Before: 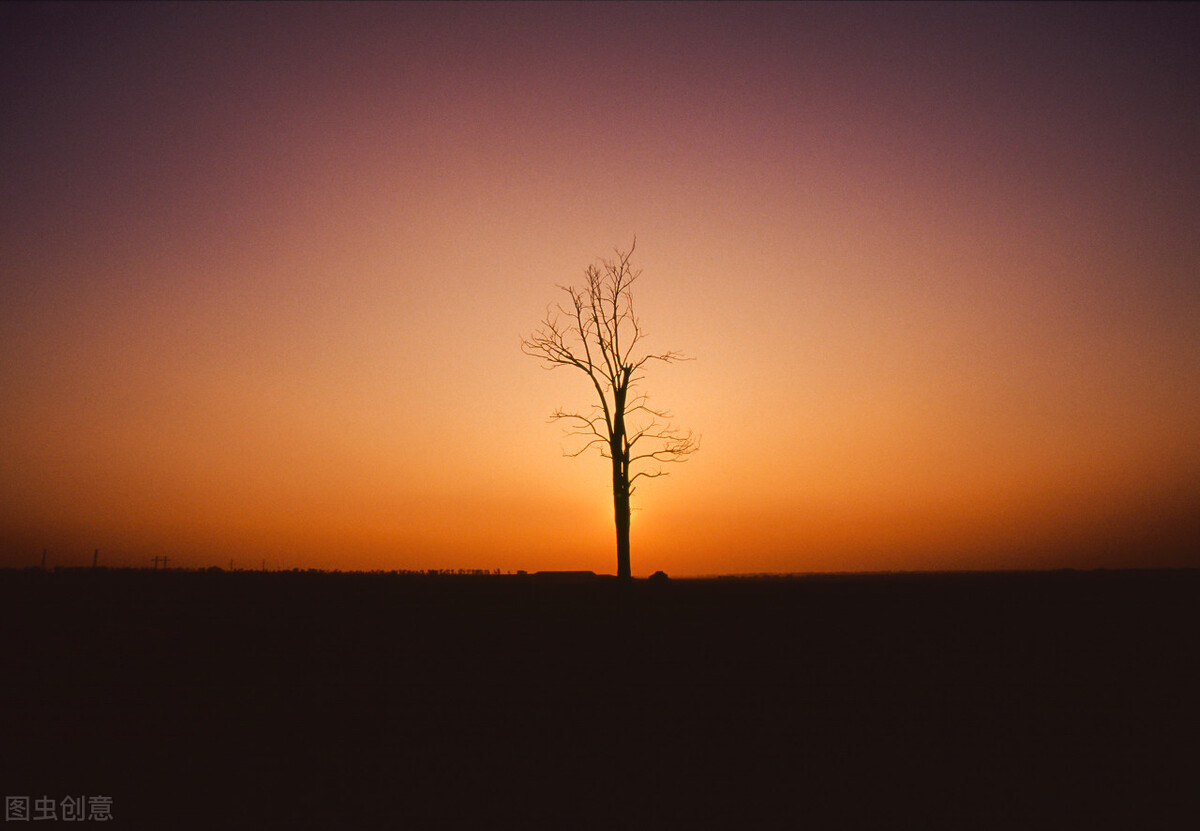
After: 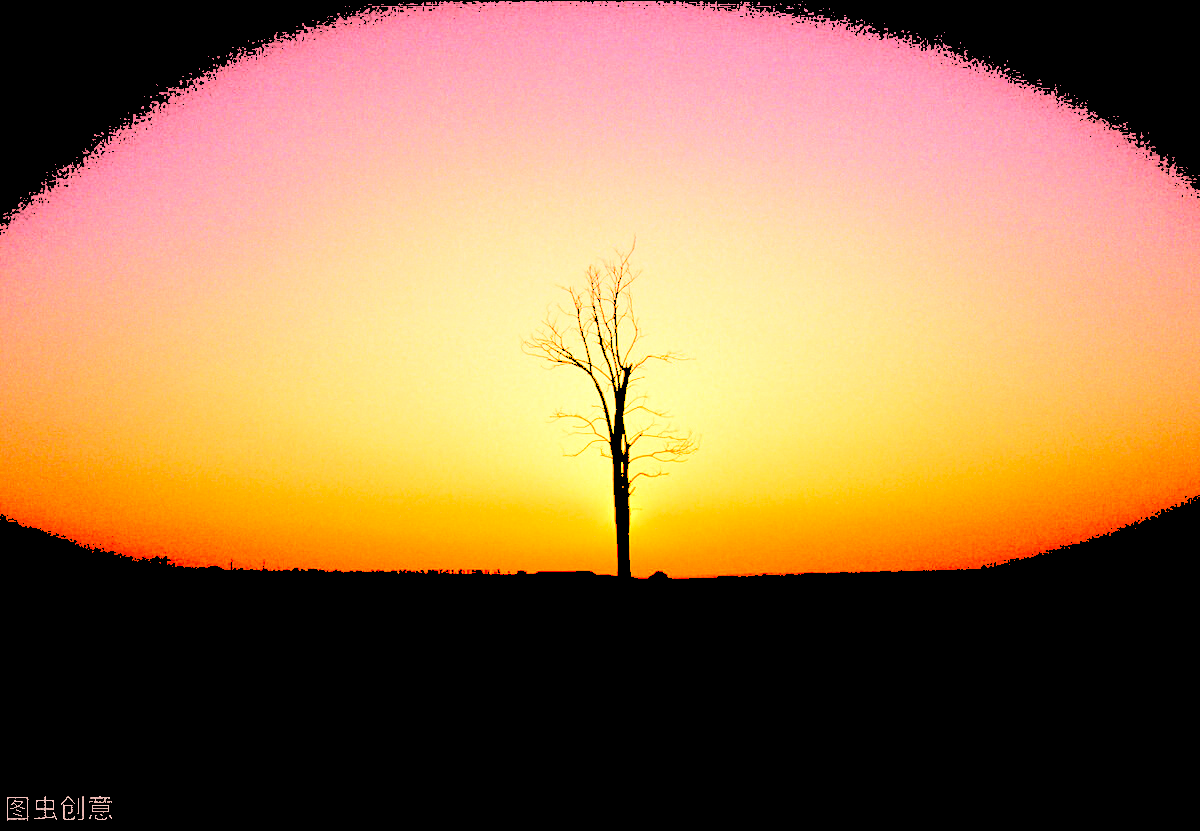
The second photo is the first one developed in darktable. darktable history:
levels: levels [0.246, 0.246, 0.506]
exposure: compensate exposure bias true, compensate highlight preservation false
